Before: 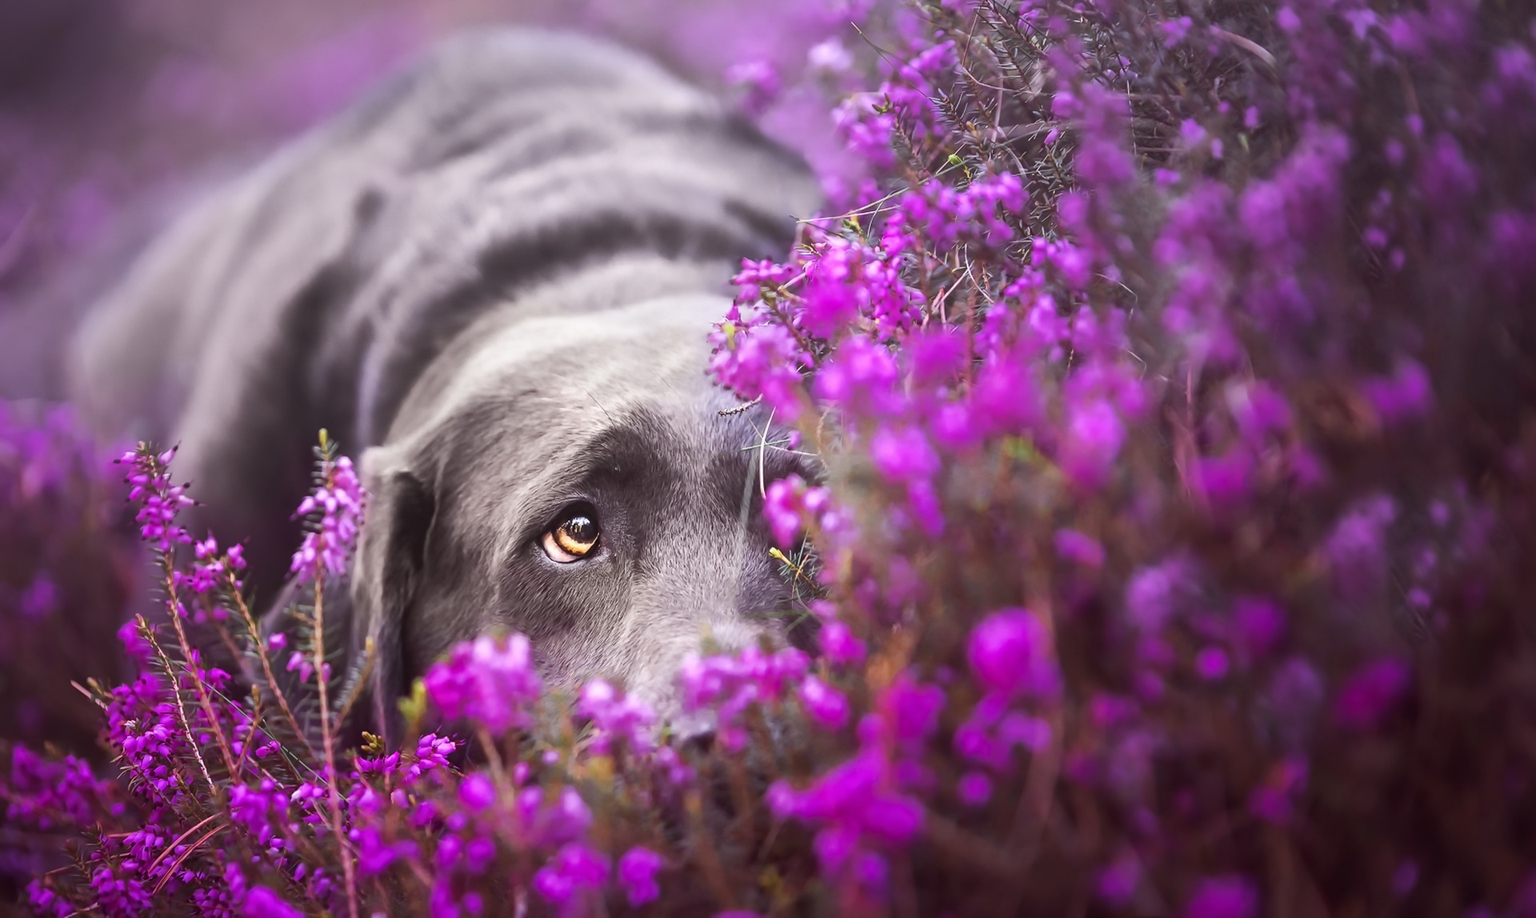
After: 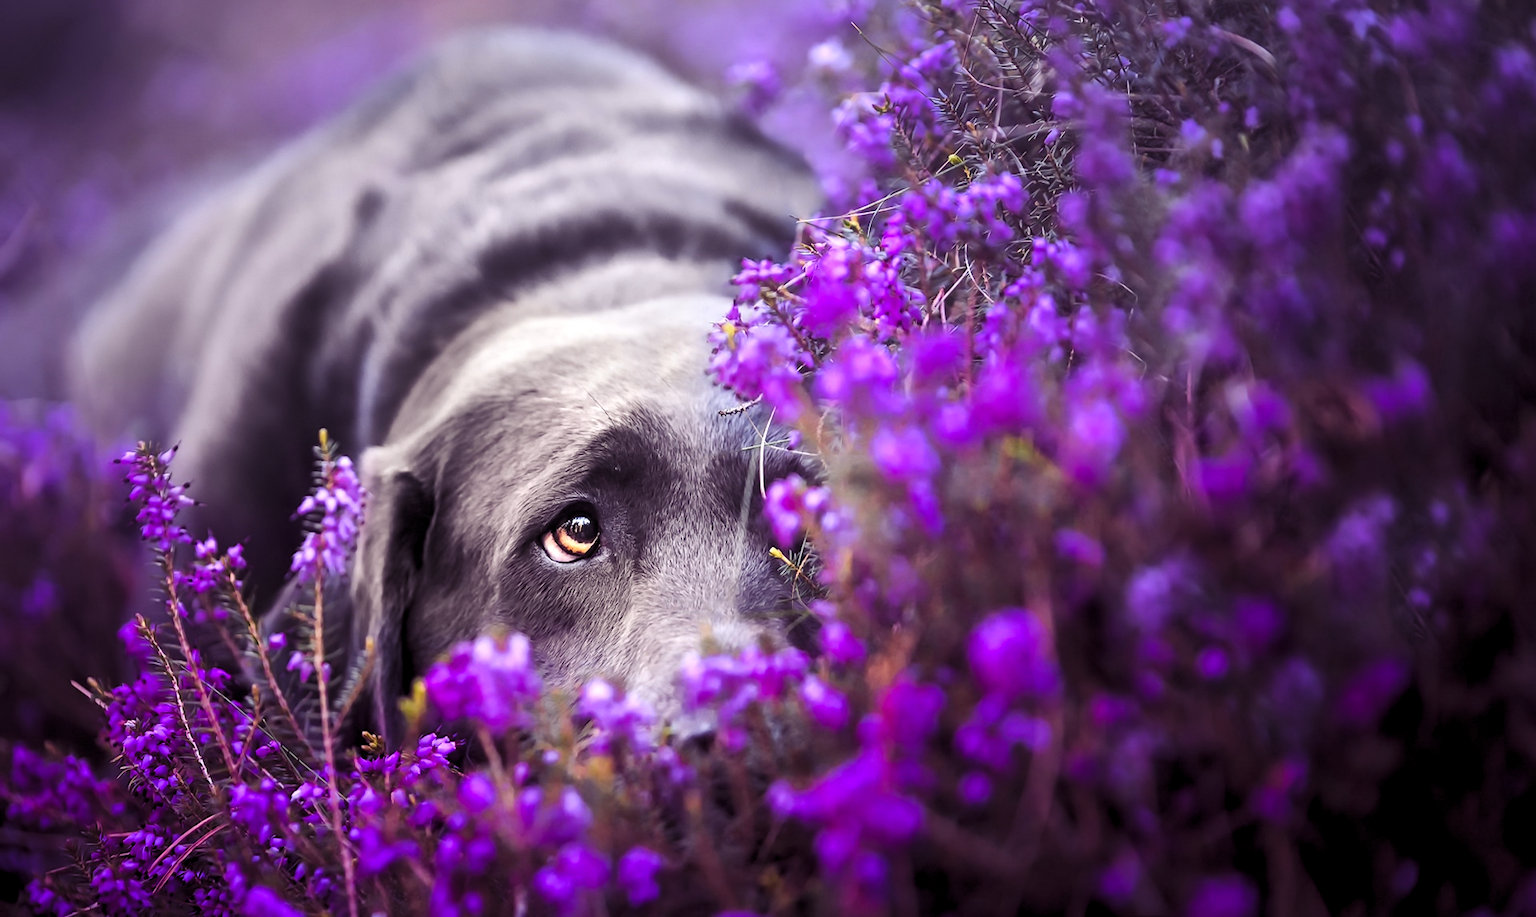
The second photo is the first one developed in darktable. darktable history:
exposure: exposure -0.11 EV, compensate exposure bias true, compensate highlight preservation false
levels: levels [0.062, 0.494, 0.925]
color balance rgb: shadows lift › luminance -21.899%, shadows lift › chroma 9.271%, shadows lift › hue 285.74°, perceptual saturation grading › global saturation 10.174%, hue shift -13.19°
